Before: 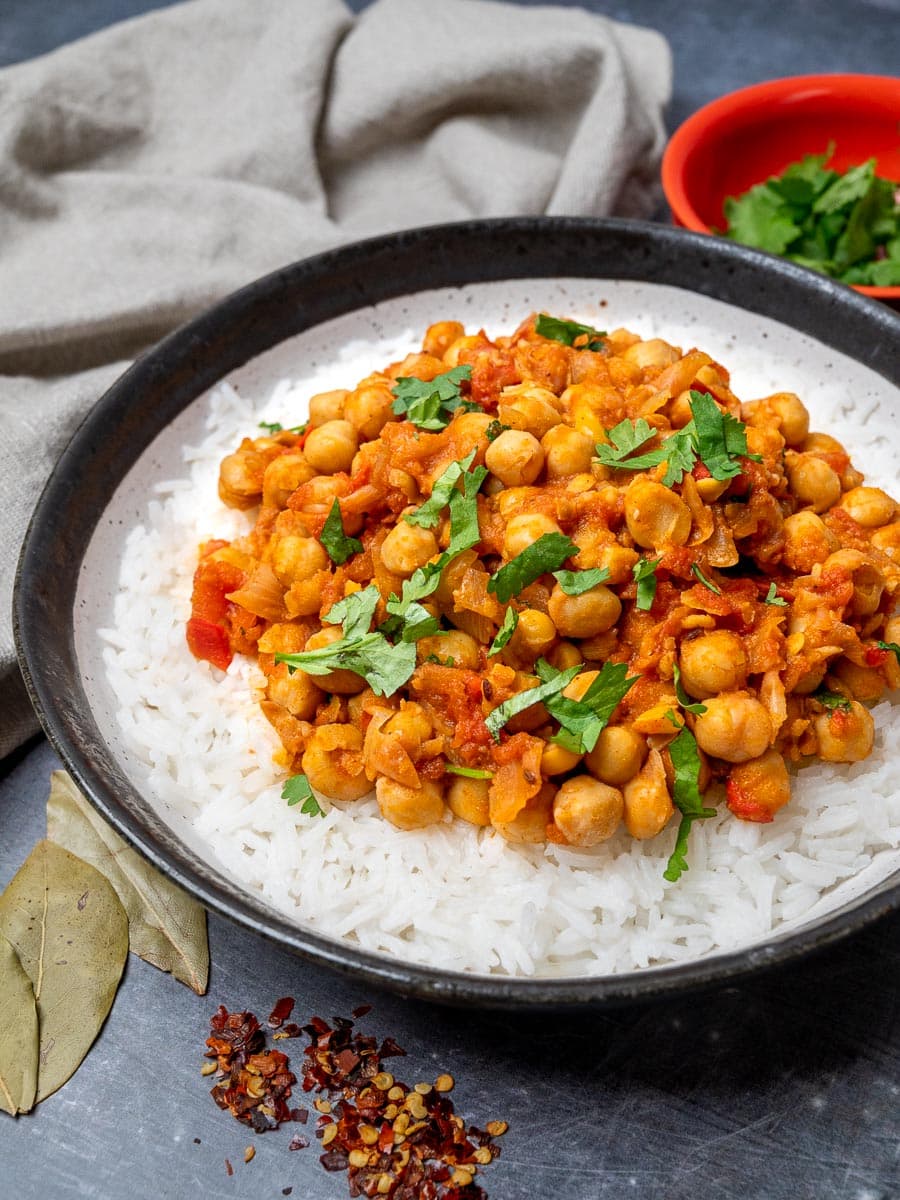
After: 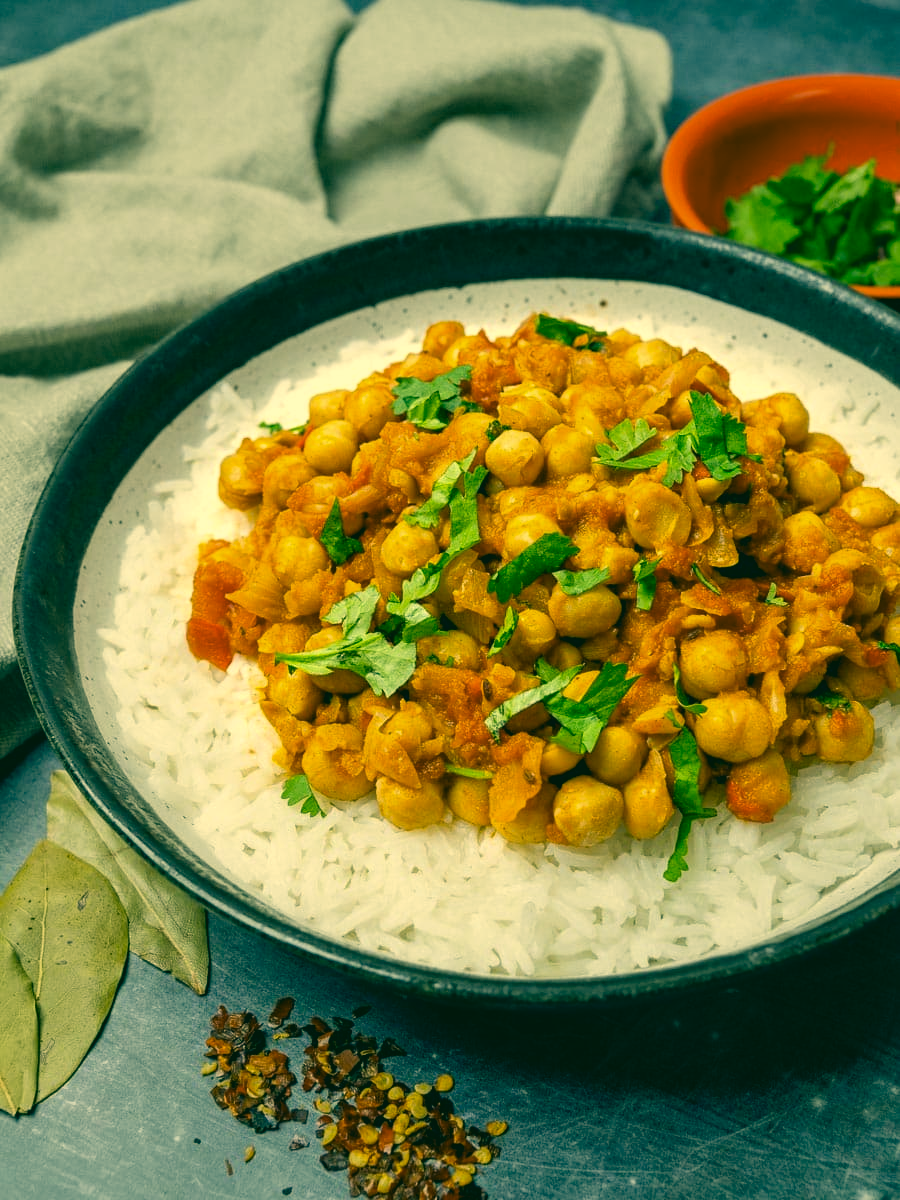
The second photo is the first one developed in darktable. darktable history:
color correction: highlights a* 1.86, highlights b* 34.11, shadows a* -36.53, shadows b* -5.39
tone equalizer: mask exposure compensation -0.501 EV
exposure: exposure -0.029 EV, compensate highlight preservation false
